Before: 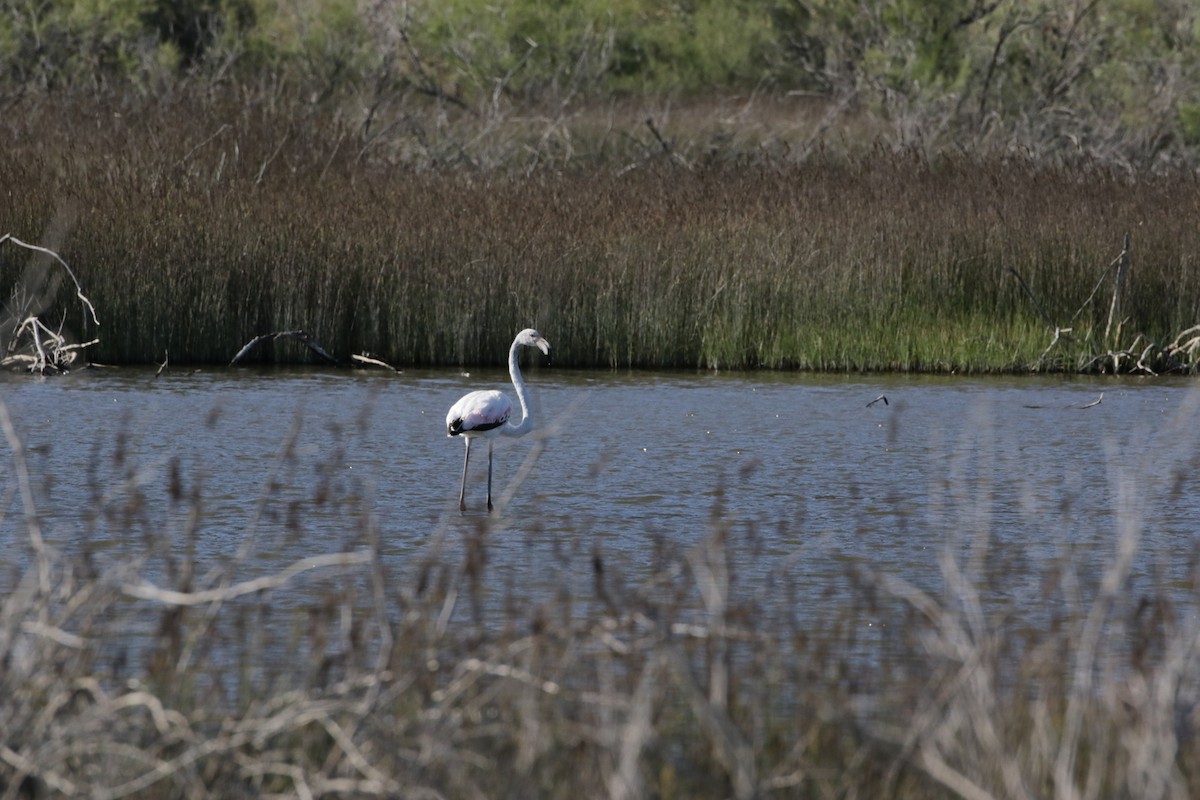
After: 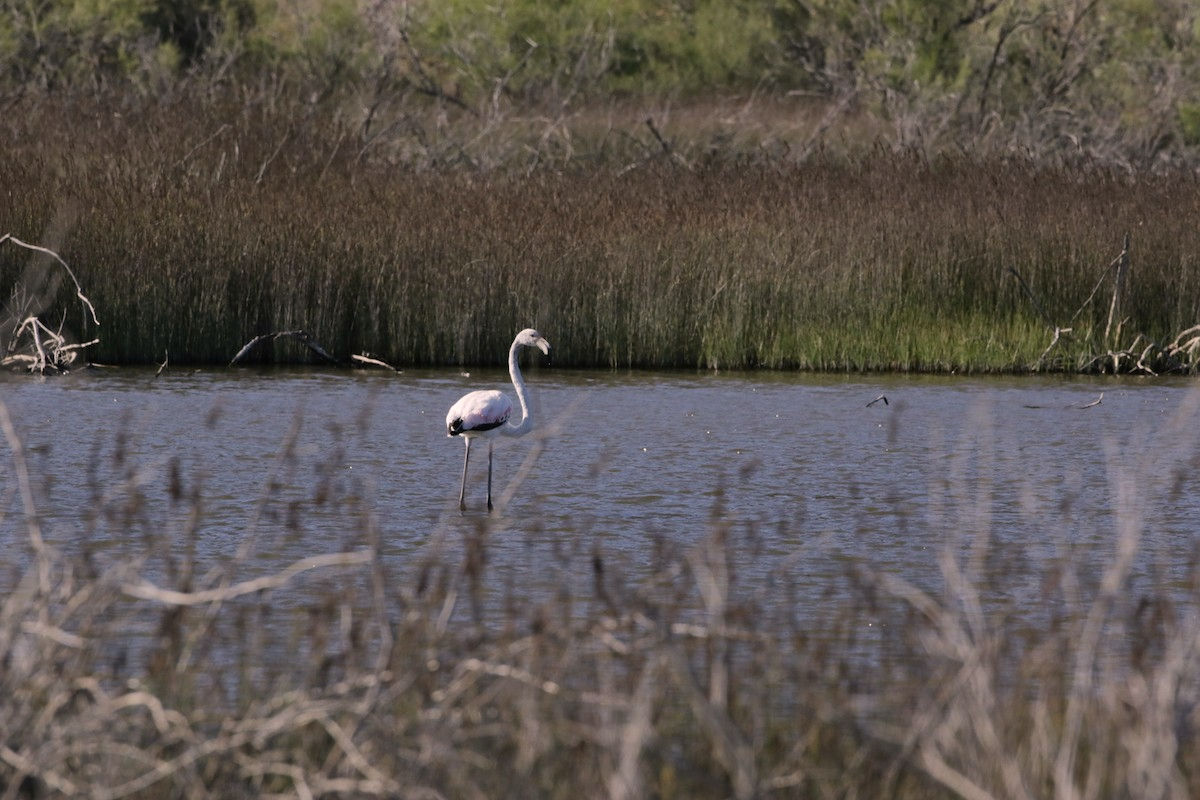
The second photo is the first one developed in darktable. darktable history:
shadows and highlights: shadows 5, soften with gaussian
color correction: highlights a* 7.34, highlights b* 4.37
